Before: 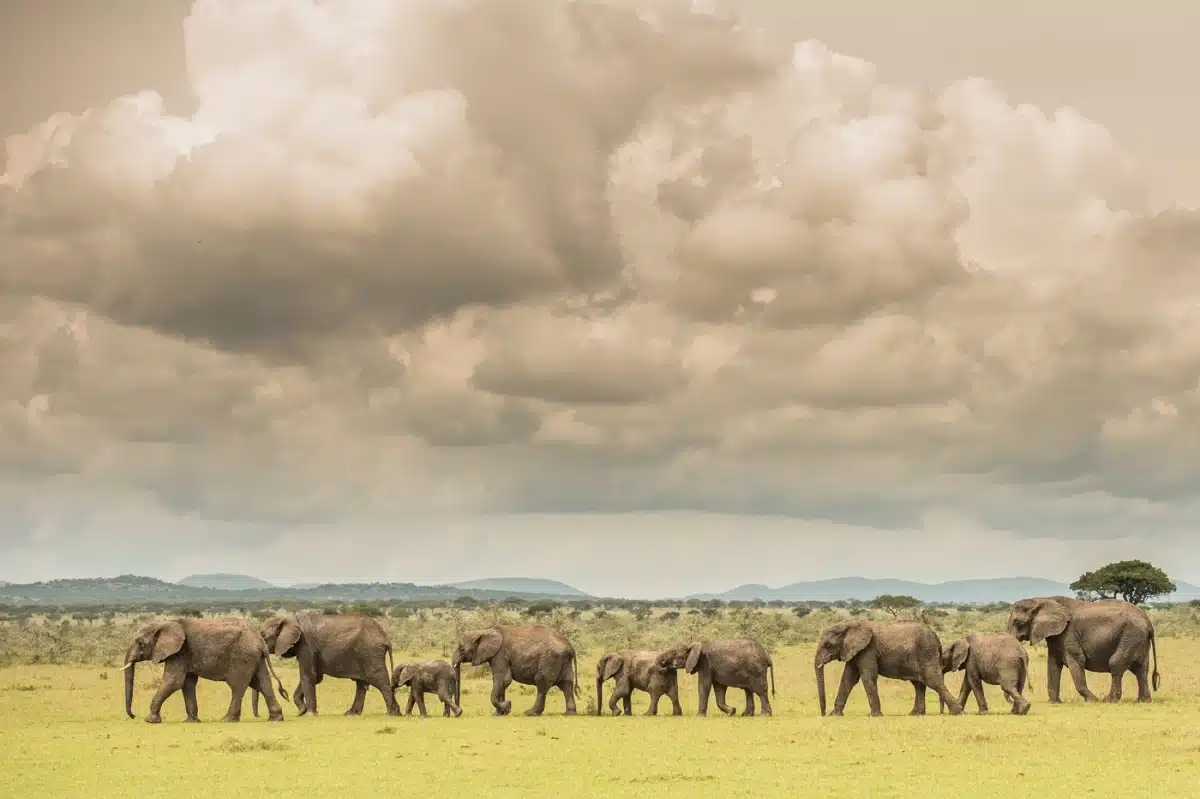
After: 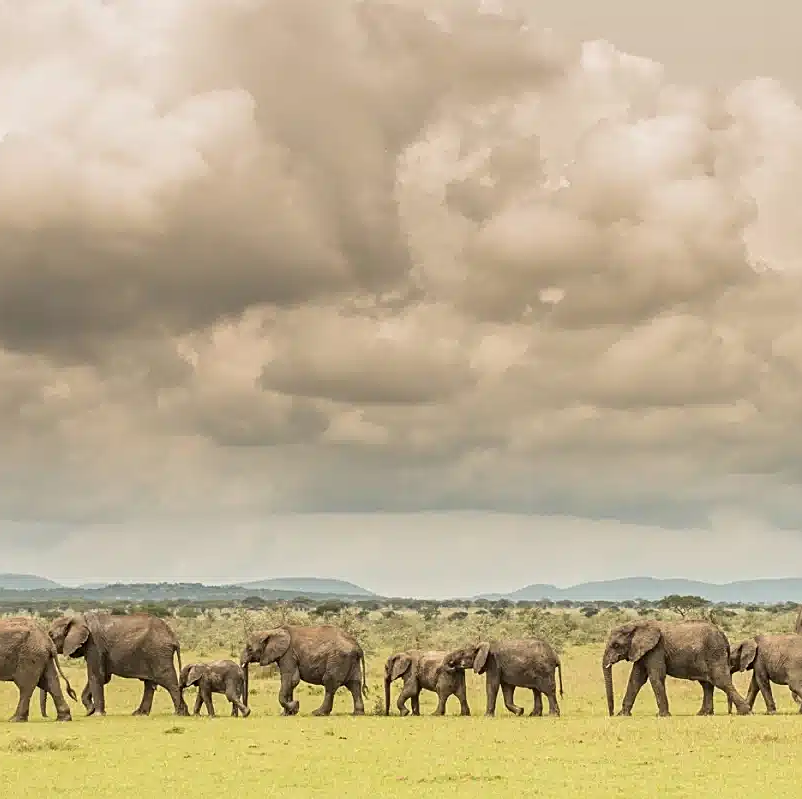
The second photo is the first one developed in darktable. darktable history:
crop and rotate: left 17.732%, right 15.423%
sharpen: on, module defaults
